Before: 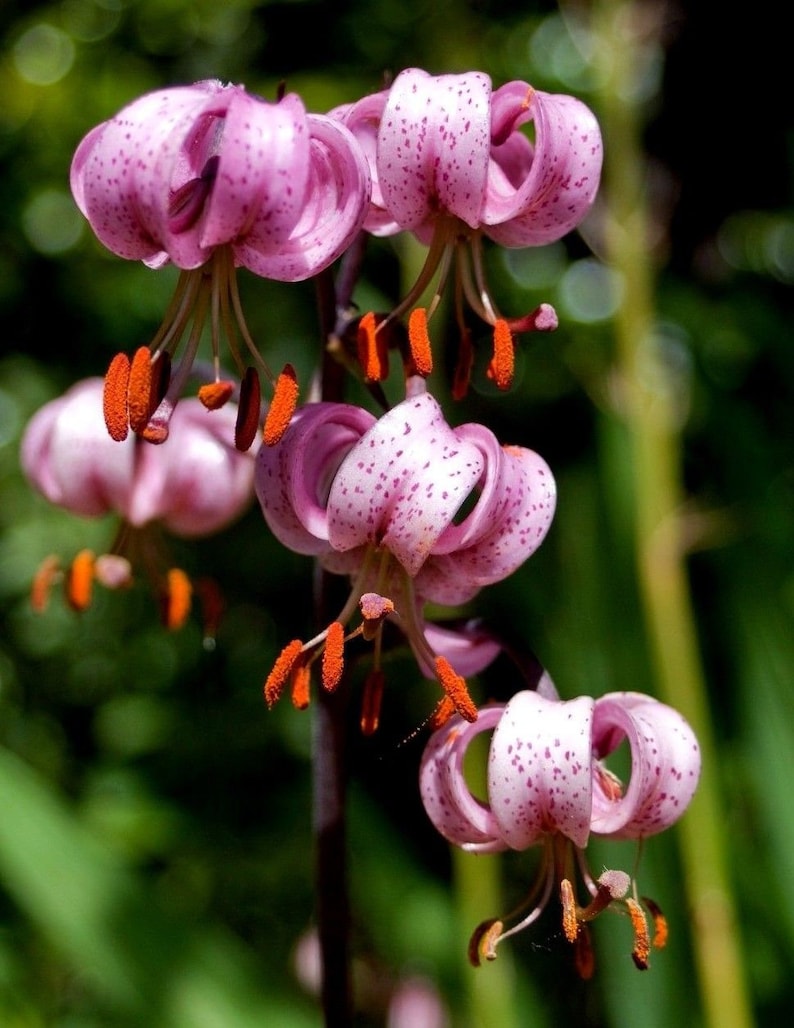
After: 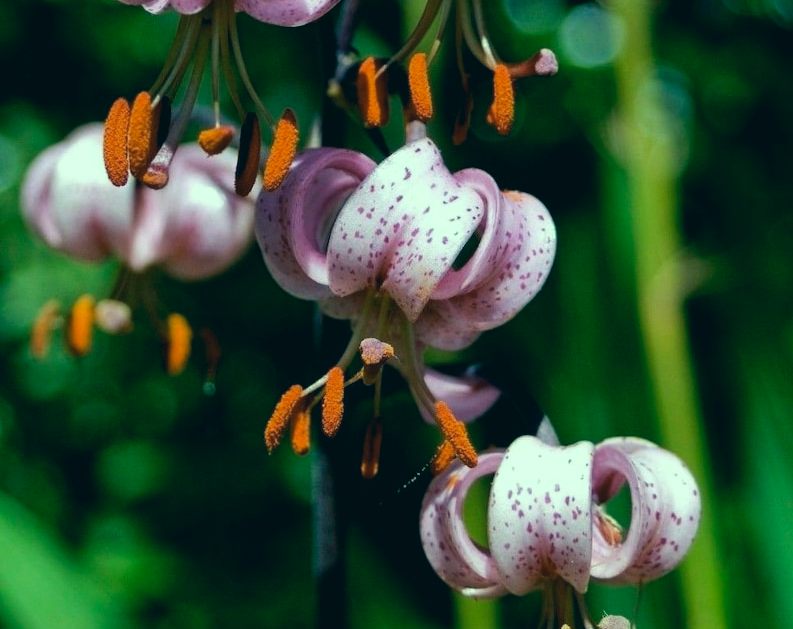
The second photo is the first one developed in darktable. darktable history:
color correction: highlights a* -19.7, highlights b* 9.8, shadows a* -20.65, shadows b* -10.46
crop and rotate: top 24.832%, bottom 13.937%
